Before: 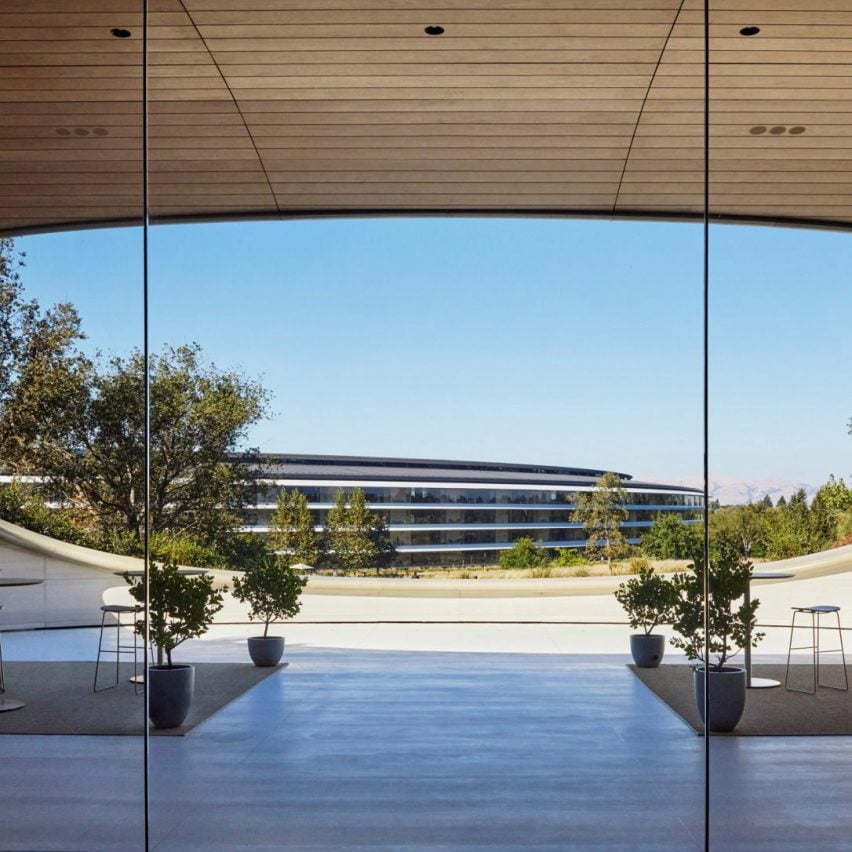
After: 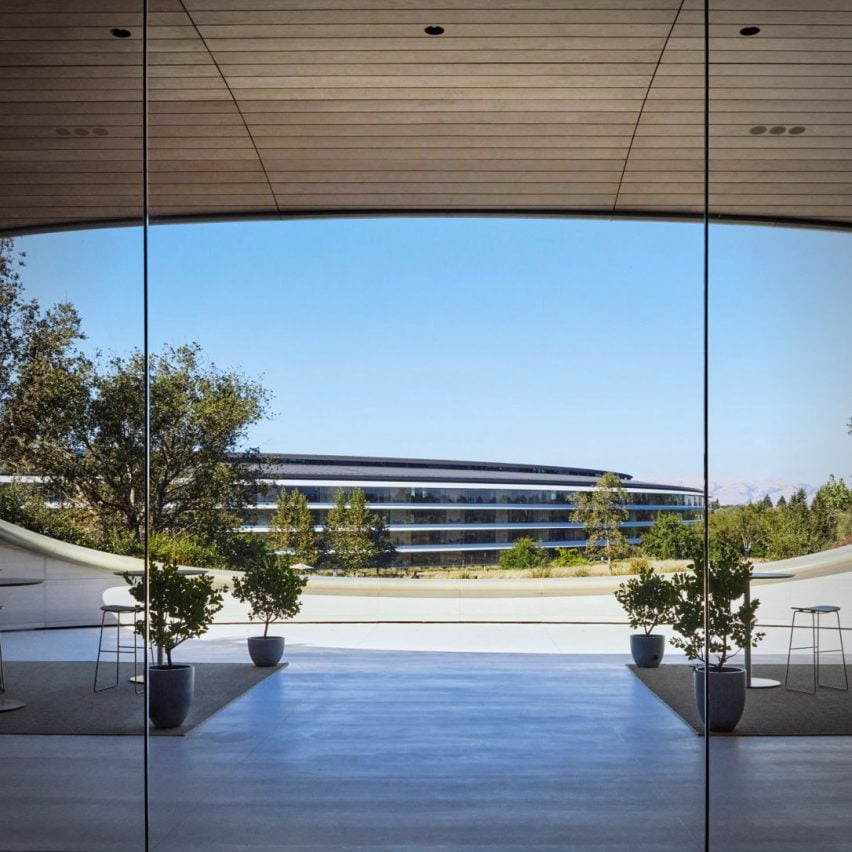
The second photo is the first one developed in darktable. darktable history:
white balance: red 0.974, blue 1.044
vignetting: on, module defaults
